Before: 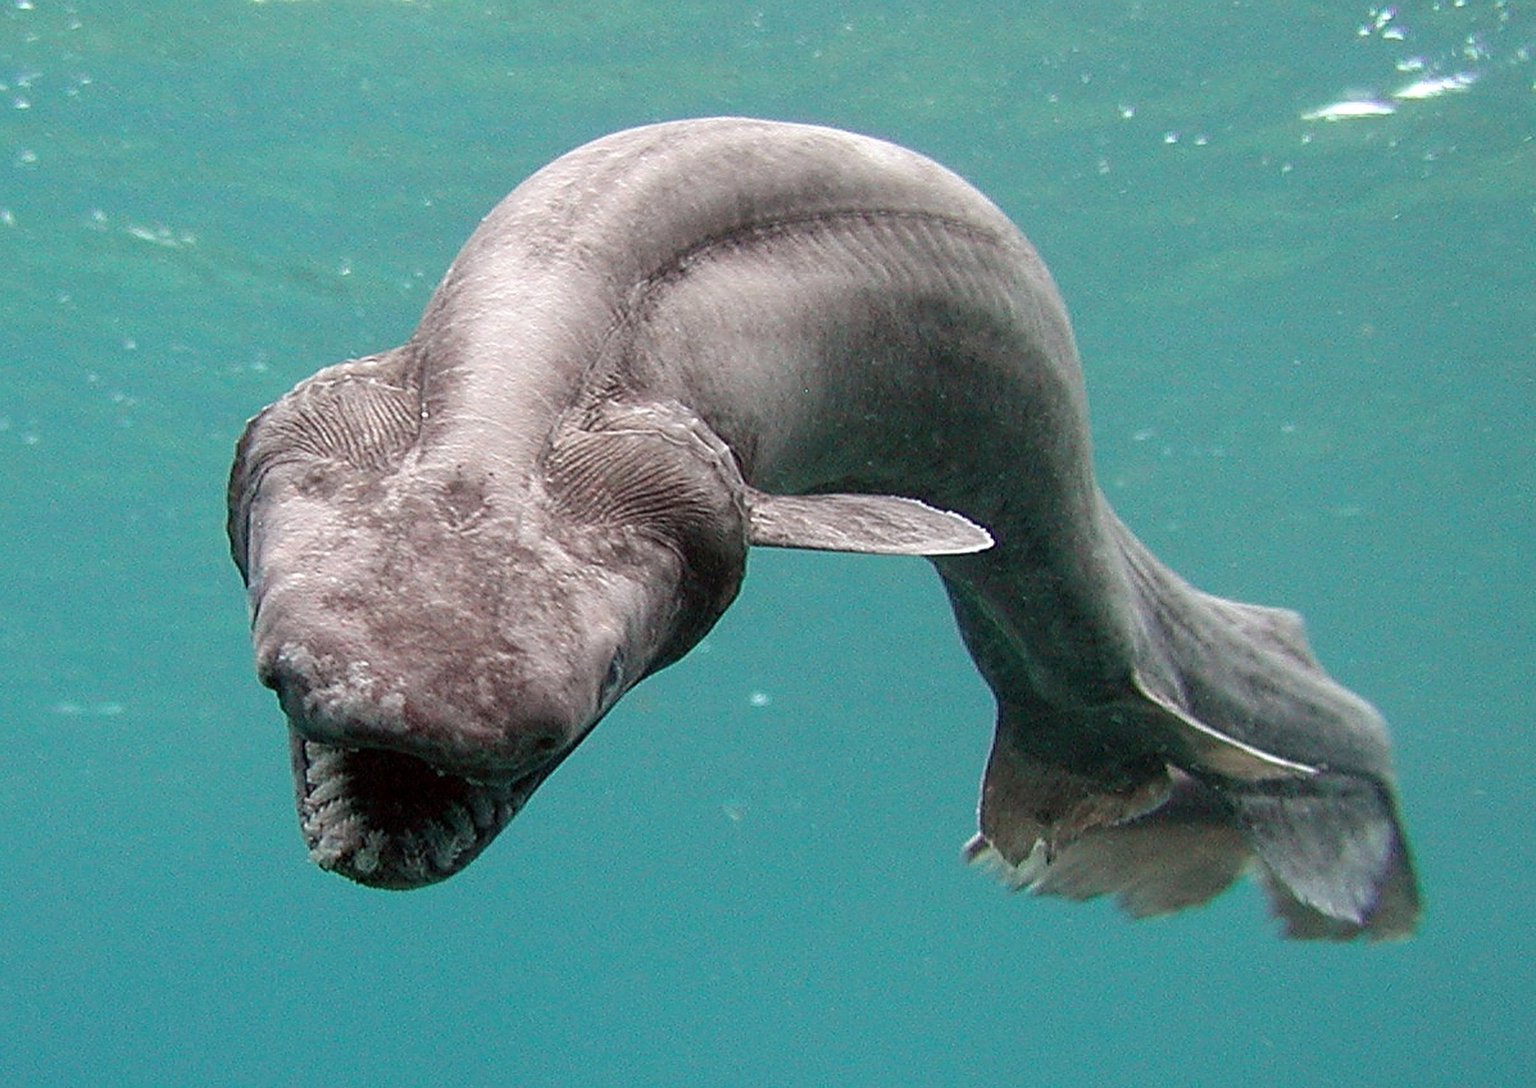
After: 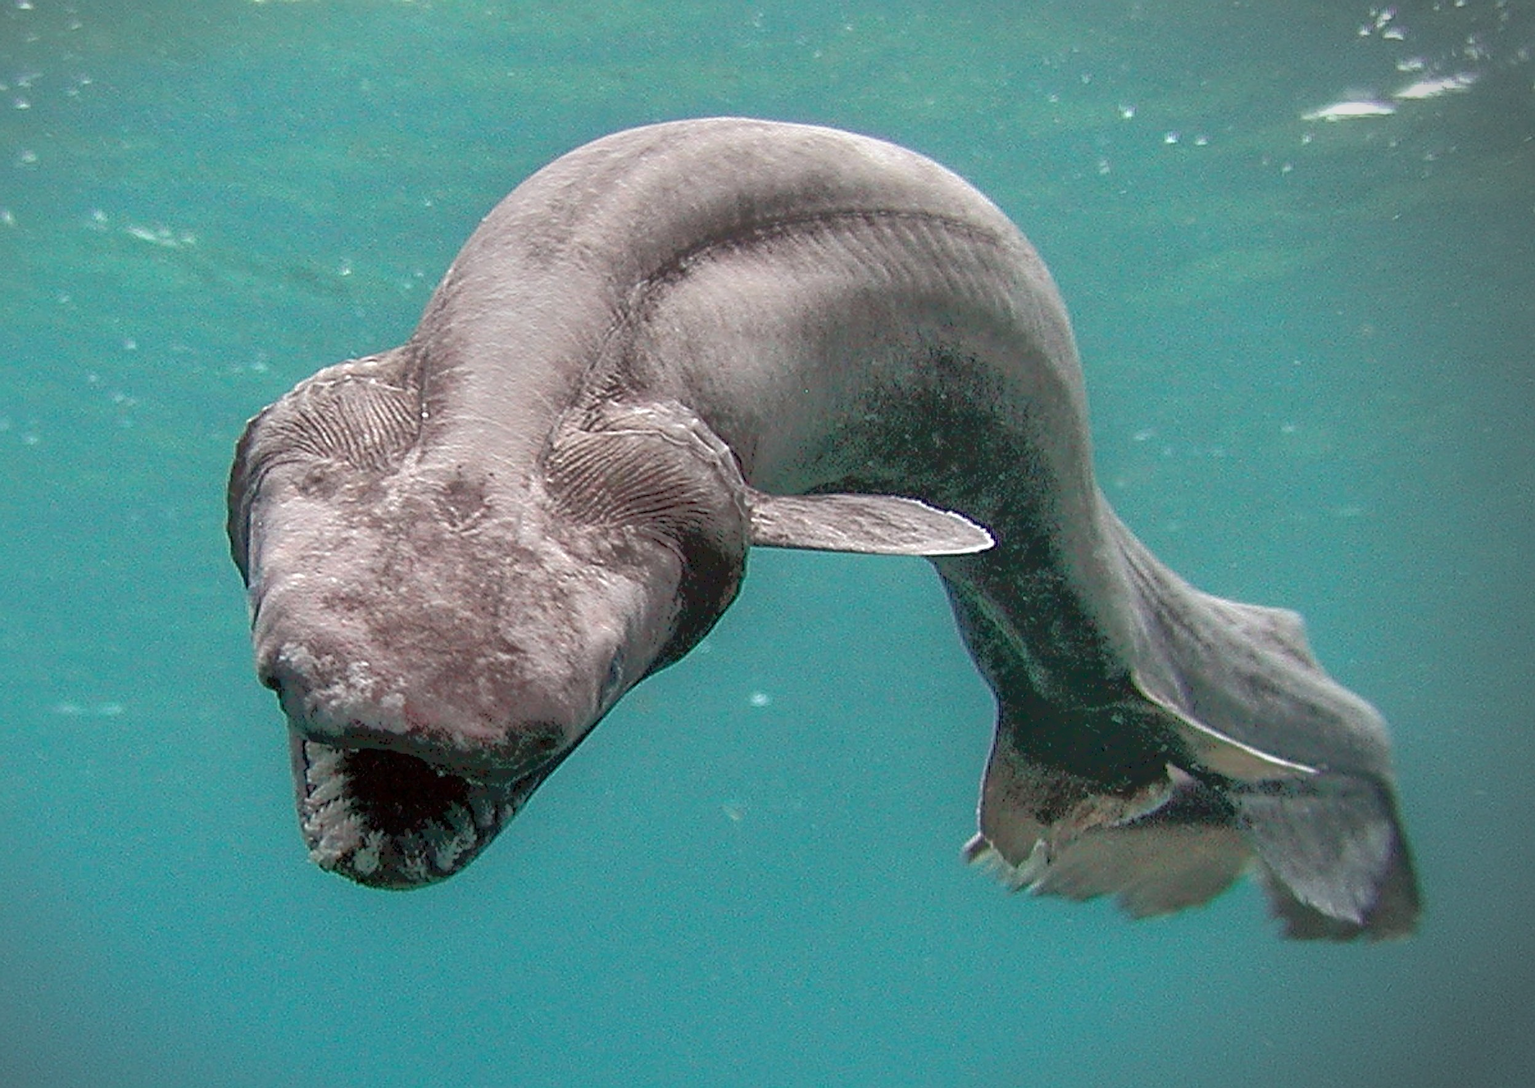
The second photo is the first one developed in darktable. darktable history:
vignetting: fall-off start 88.3%, fall-off radius 43.77%, center (-0.15, 0.017), width/height ratio 1.157
tone equalizer: -7 EV -0.638 EV, -6 EV 0.982 EV, -5 EV -0.436 EV, -4 EV 0.413 EV, -3 EV 0.443 EV, -2 EV 0.15 EV, -1 EV -0.128 EV, +0 EV -0.4 EV
shadows and highlights: on, module defaults
